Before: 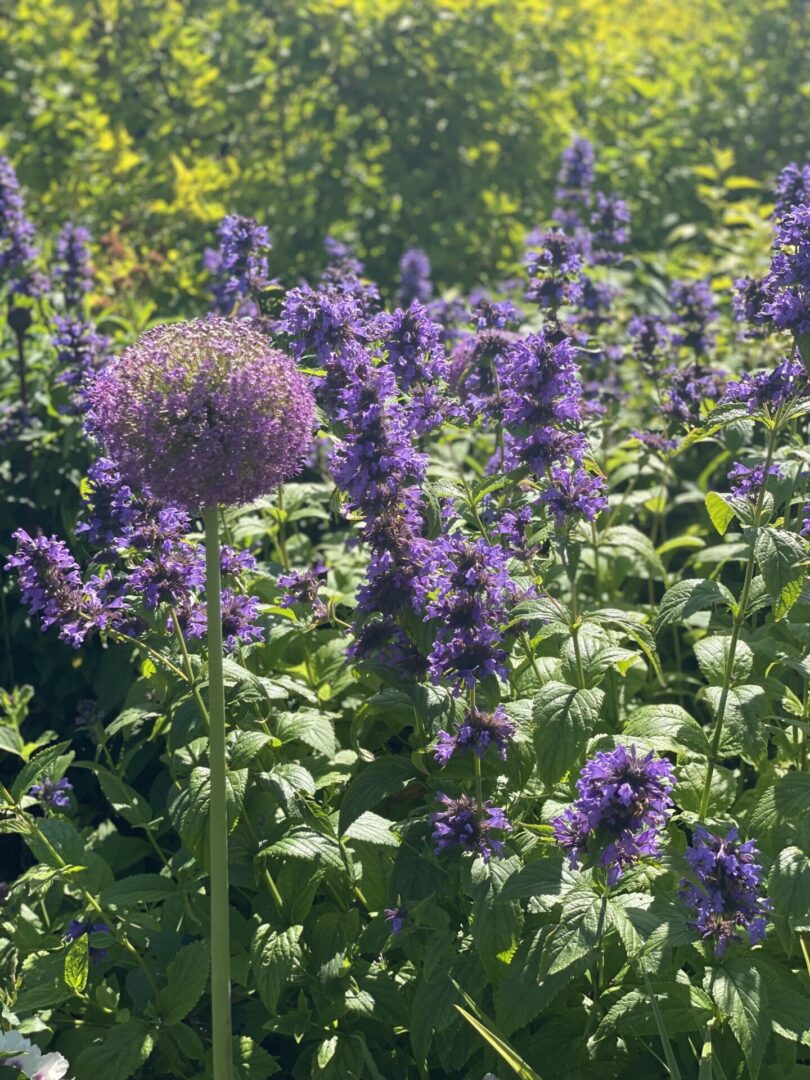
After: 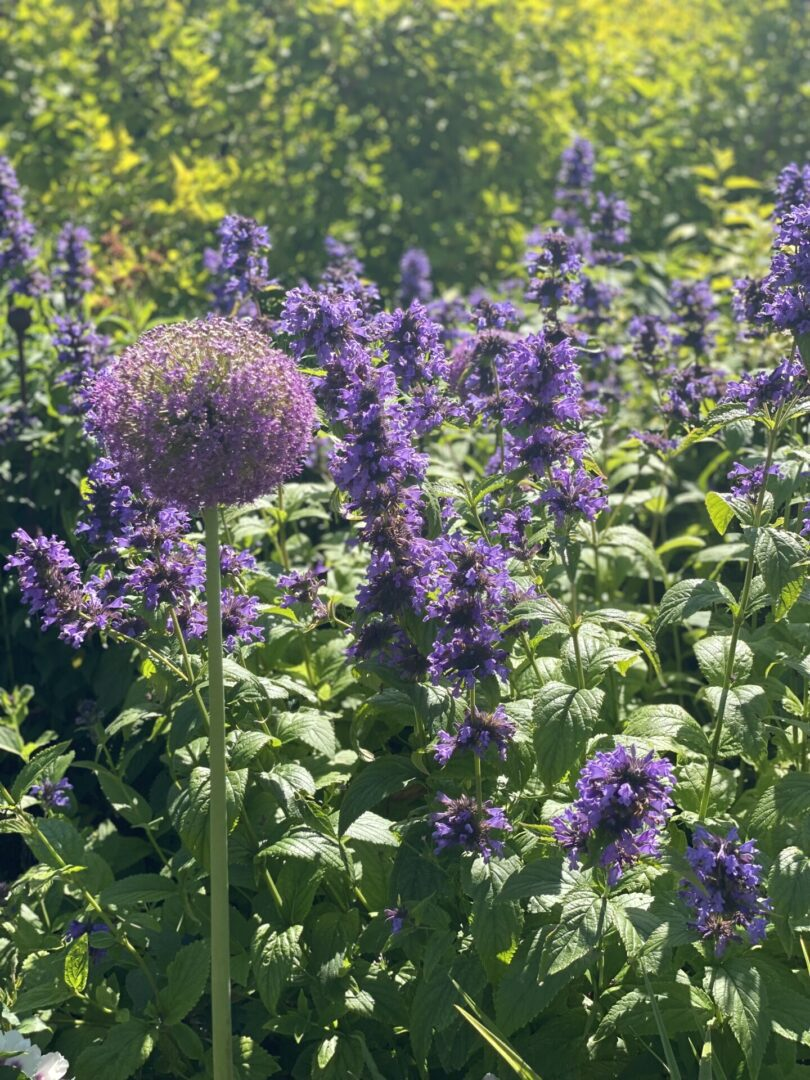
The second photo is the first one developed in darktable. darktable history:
base curve: curves: ch0 [(0, 0) (0.283, 0.295) (1, 1)], exposure shift 0.579, preserve colors none
shadows and highlights: shadows -11.25, white point adjustment 1.61, highlights 10.1, shadows color adjustment 97.66%
